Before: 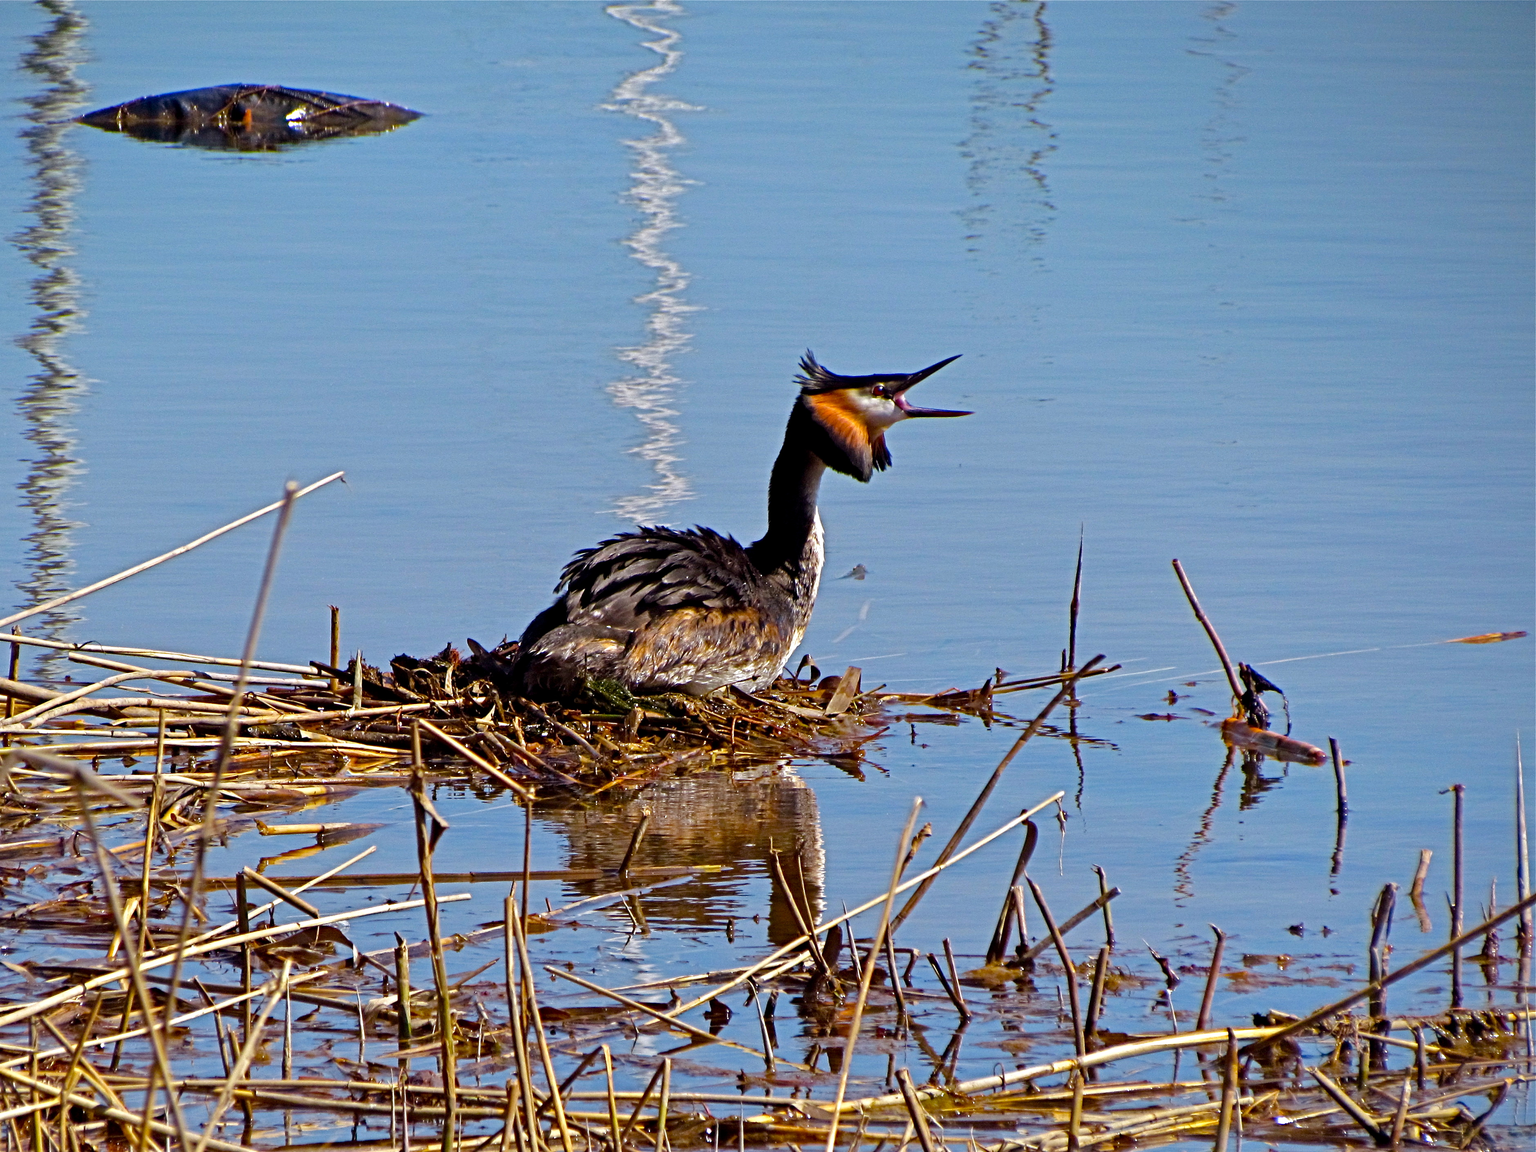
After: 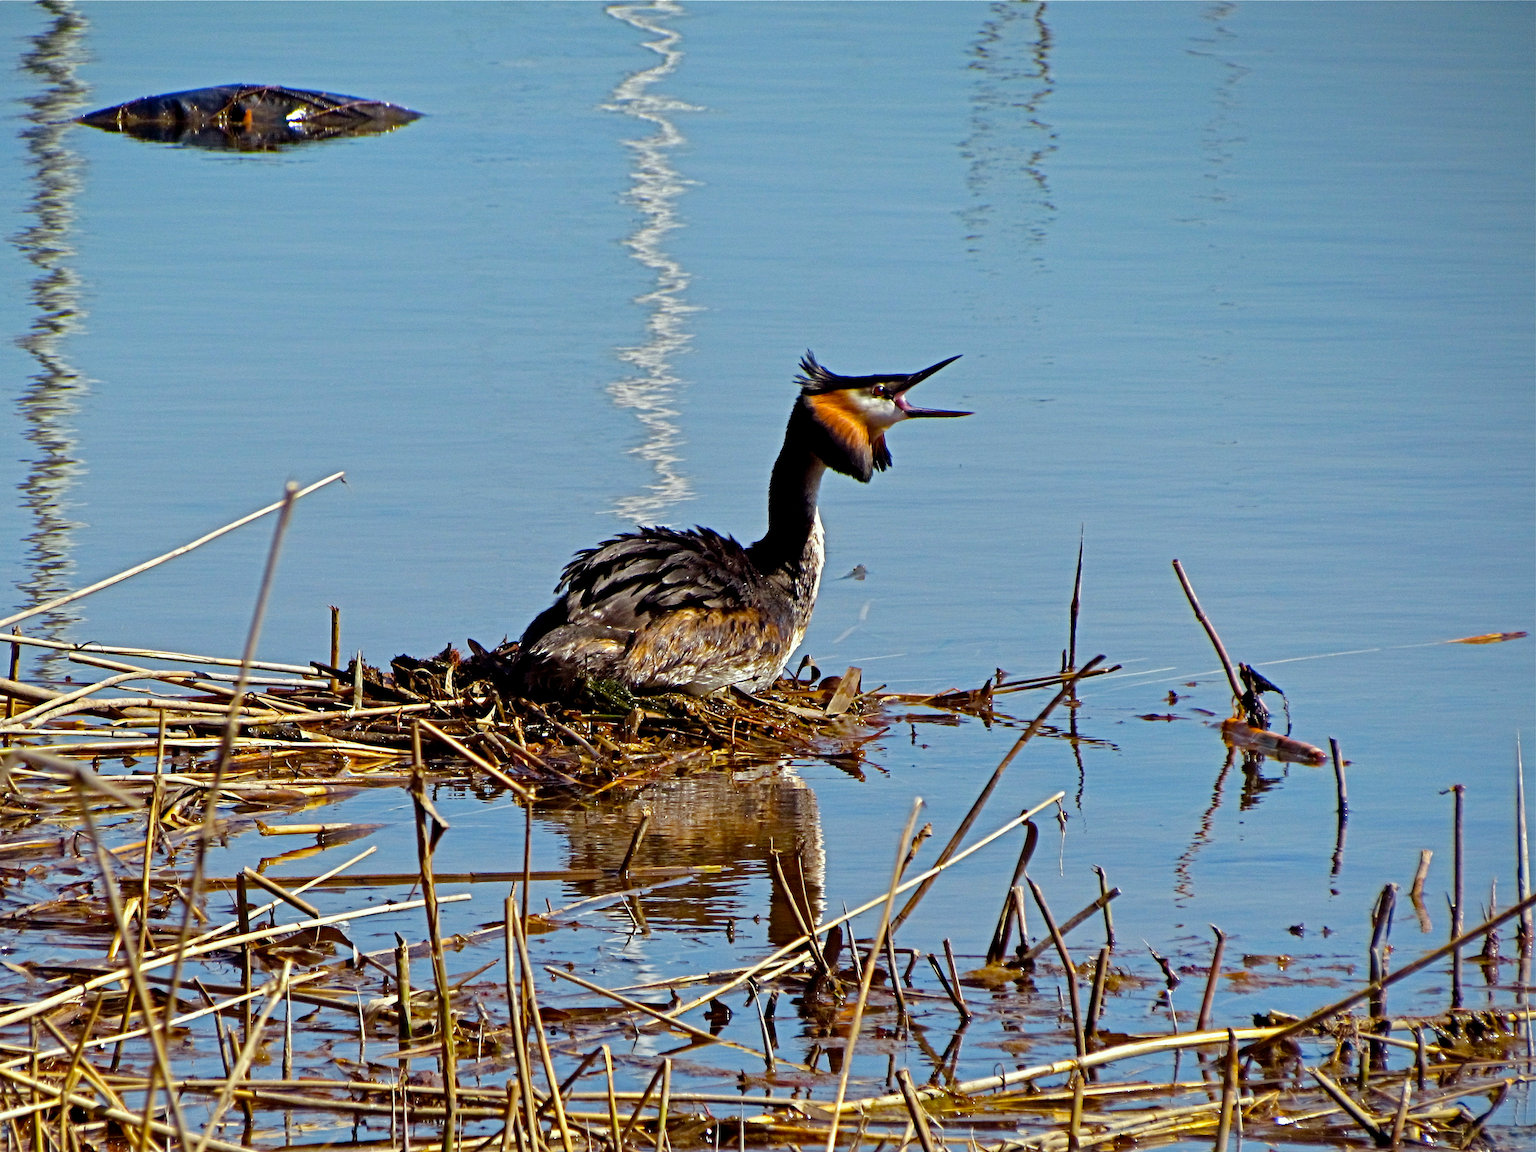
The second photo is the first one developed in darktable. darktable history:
color correction: highlights a* -4.7, highlights b* 5.04, saturation 0.966
